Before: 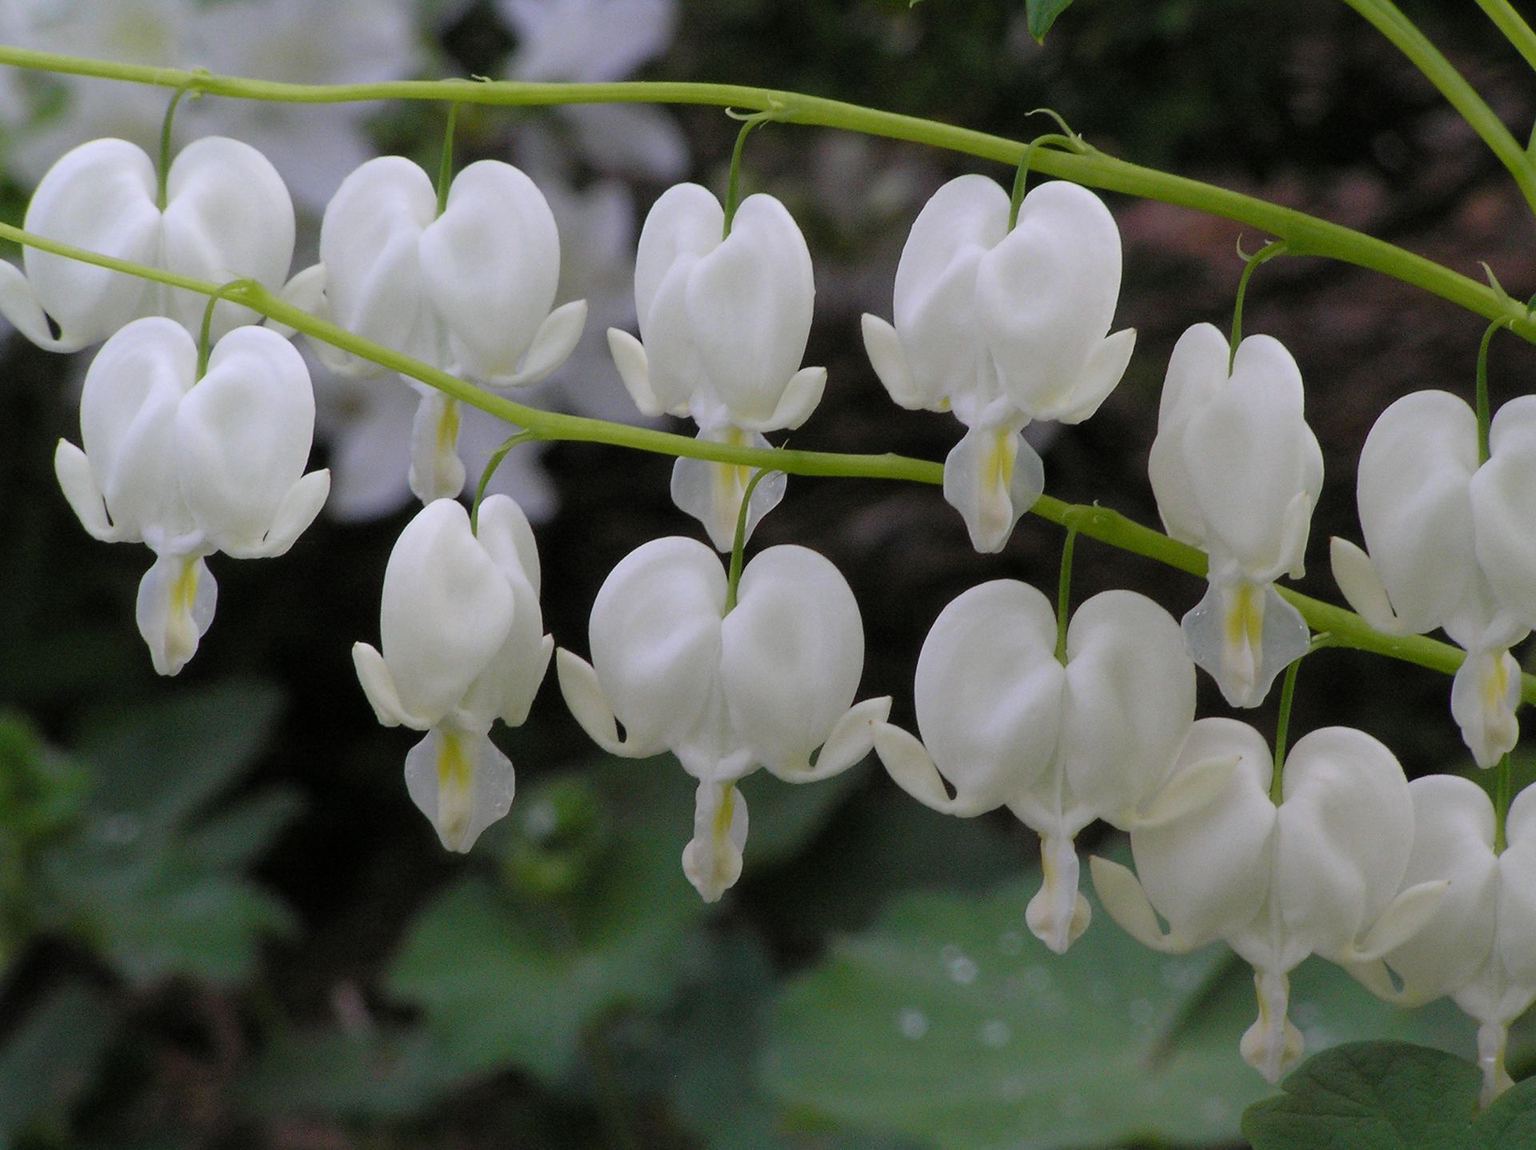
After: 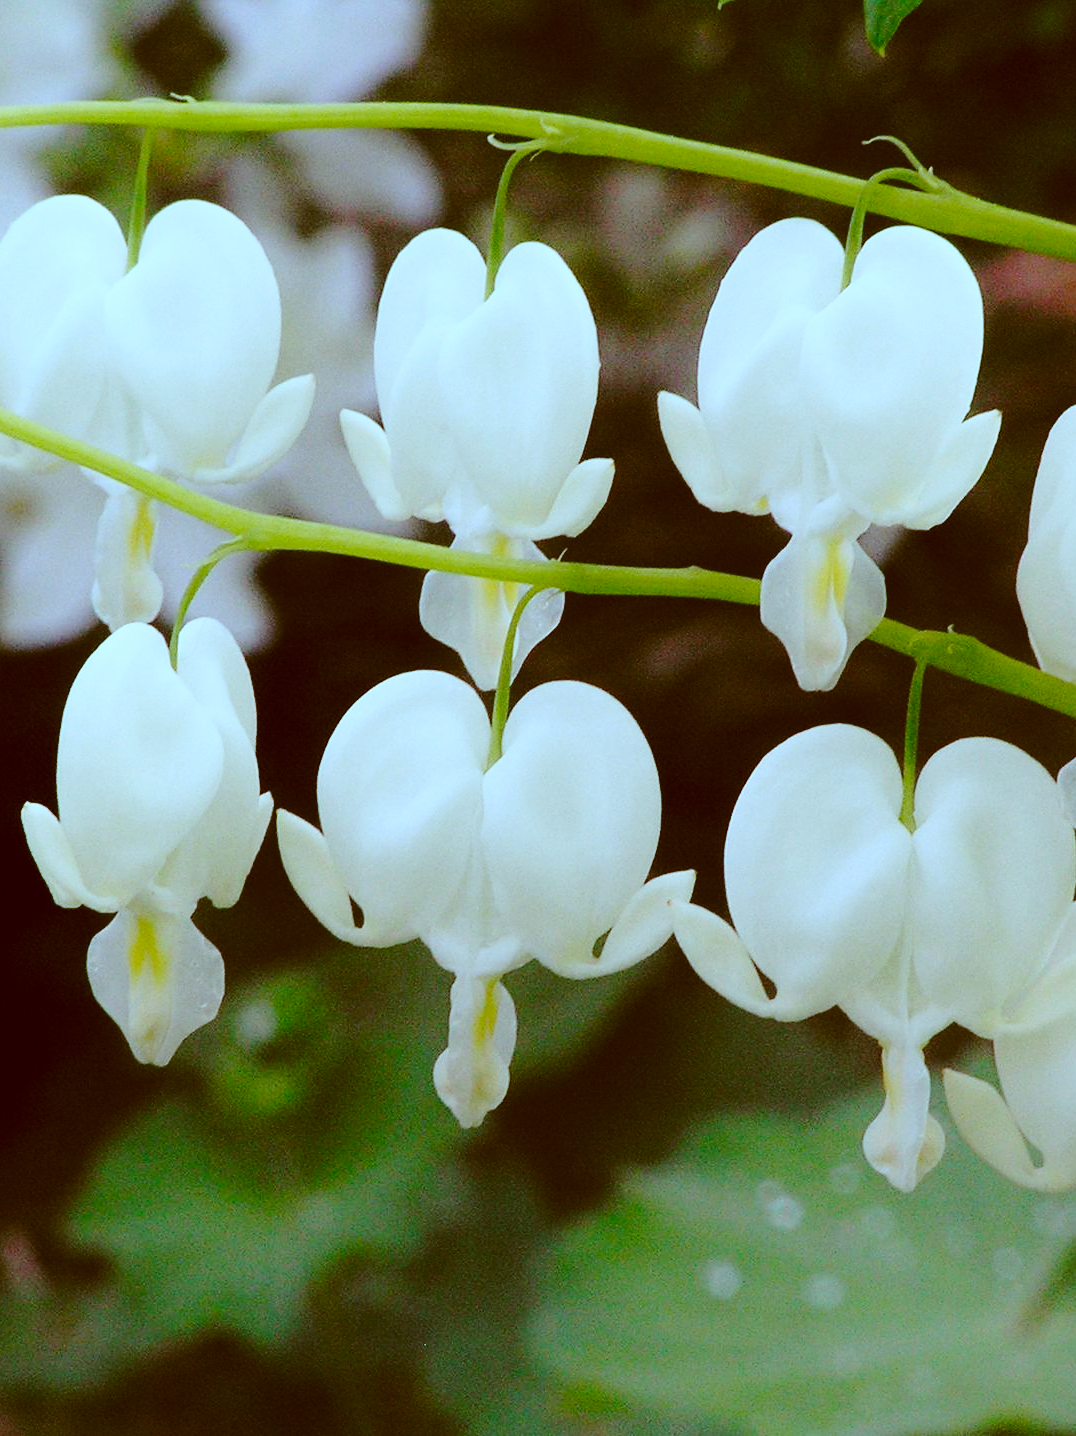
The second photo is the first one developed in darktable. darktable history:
contrast equalizer: y [[0.439, 0.44, 0.442, 0.457, 0.493, 0.498], [0.5 ×6], [0.5 ×6], [0 ×6], [0 ×6]]
base curve: curves: ch0 [(0, 0) (0.032, 0.037) (0.105, 0.228) (0.435, 0.76) (0.856, 0.983) (1, 1)], preserve colors none
color correction: highlights a* -13.99, highlights b* -17.01, shadows a* 10.86, shadows b* 30.08
crop: left 21.845%, right 22.094%, bottom 0.008%
